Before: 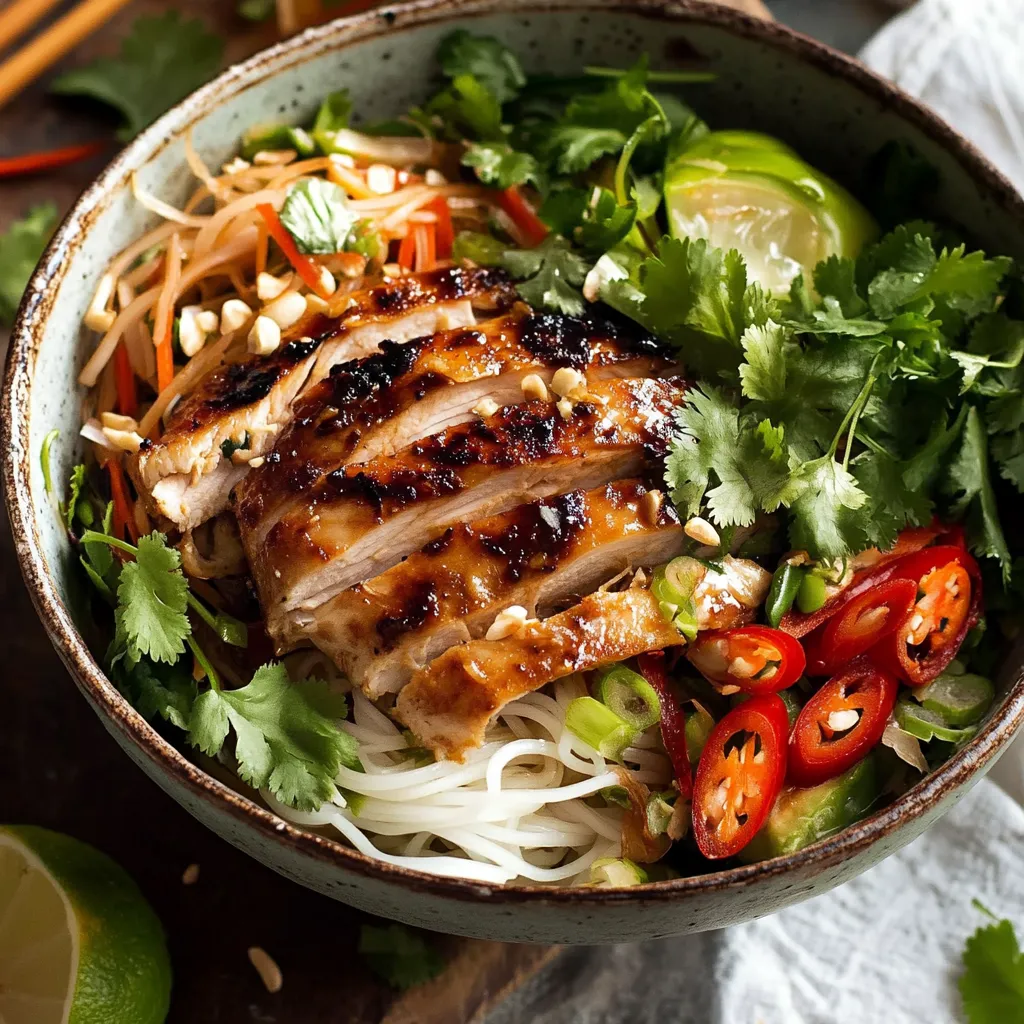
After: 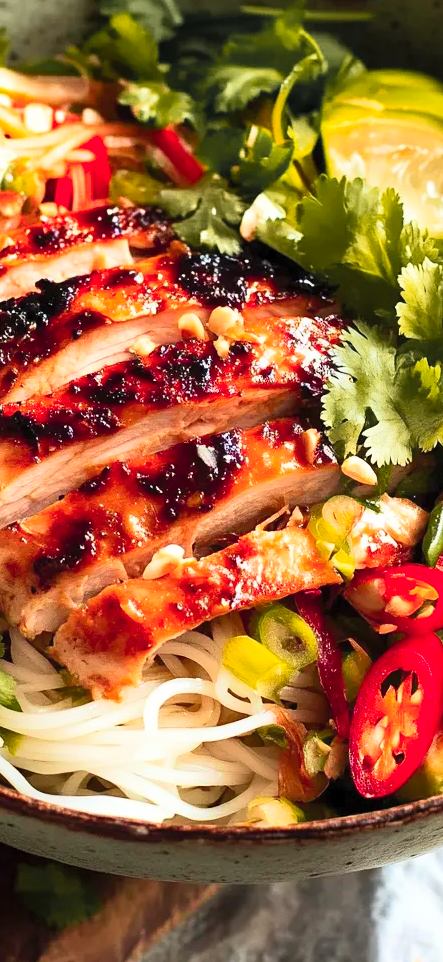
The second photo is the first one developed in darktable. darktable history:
color zones: curves: ch1 [(0.29, 0.492) (0.373, 0.185) (0.509, 0.481)]; ch2 [(0.25, 0.462) (0.749, 0.457)]
velvia: on, module defaults
contrast brightness saturation: contrast 0.24, brightness 0.256, saturation 0.387
crop: left 33.574%, top 5.959%, right 23.115%
